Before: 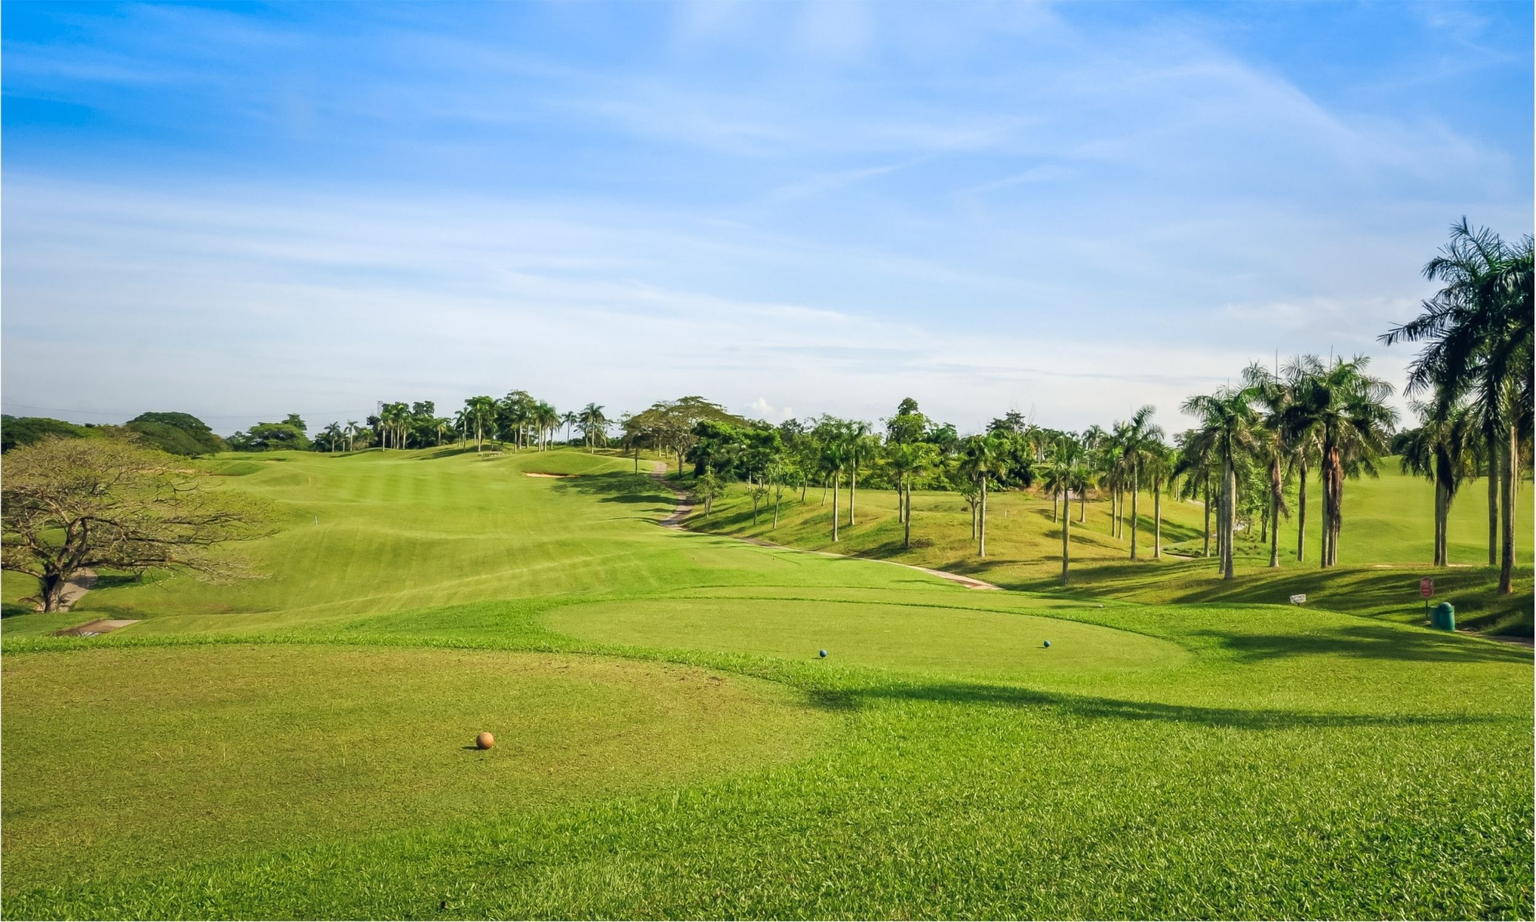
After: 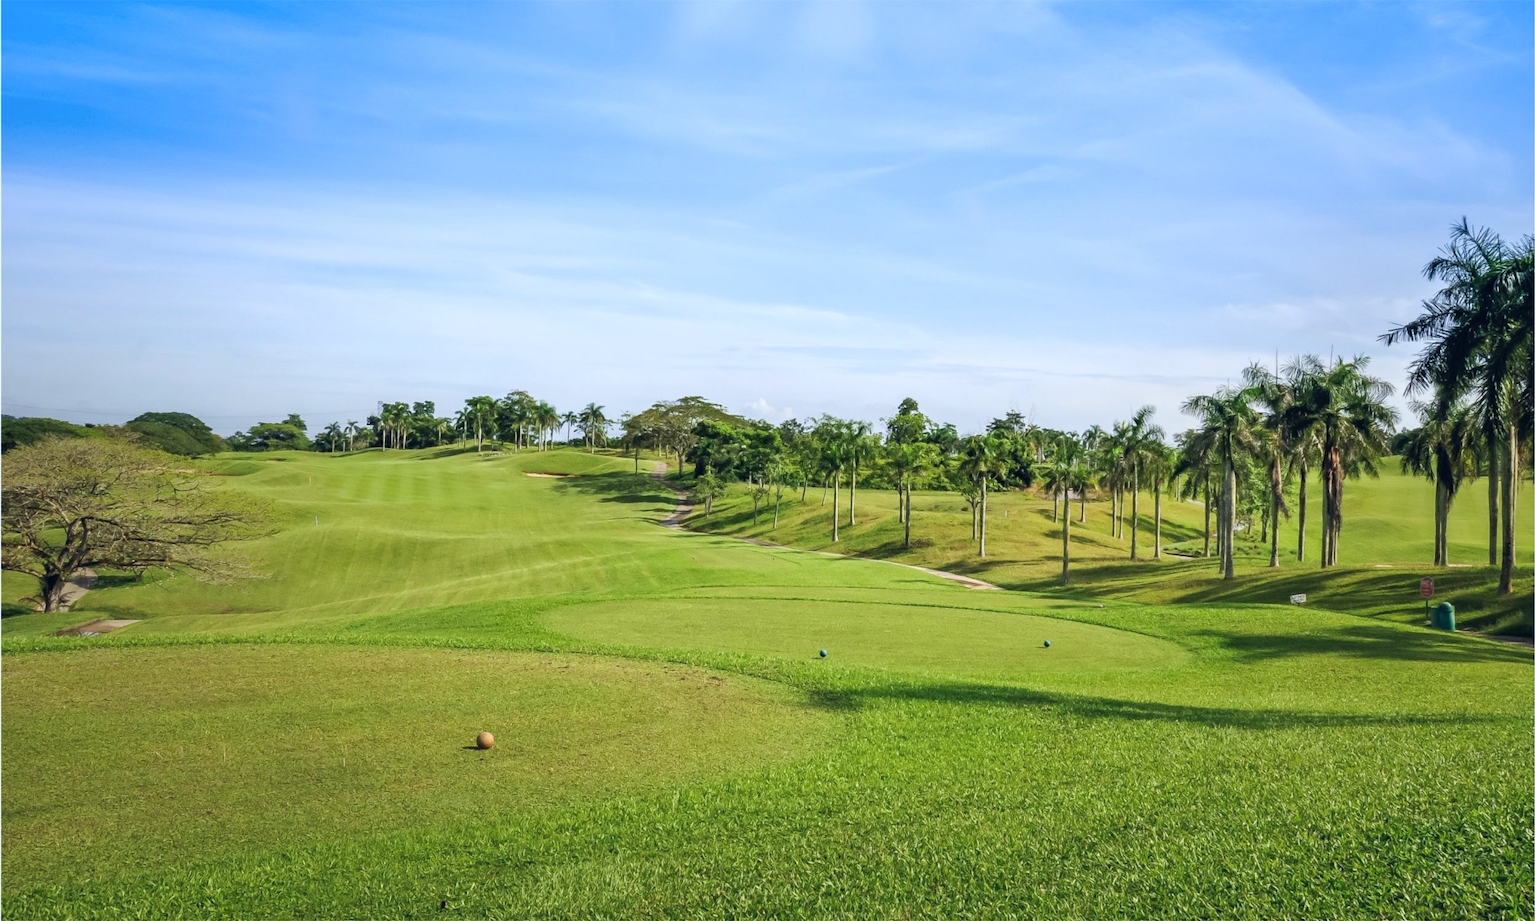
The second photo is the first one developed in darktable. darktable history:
white balance: red 0.954, blue 1.079
contrast brightness saturation: saturation -0.05
